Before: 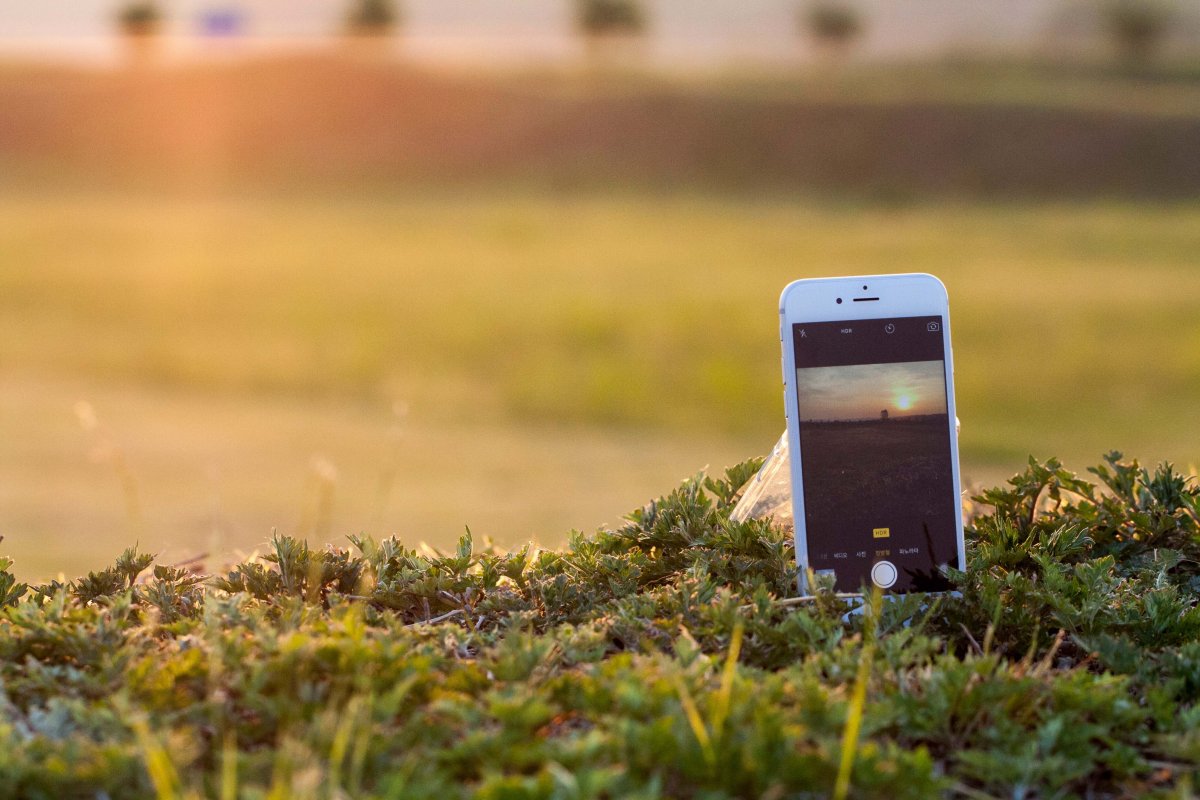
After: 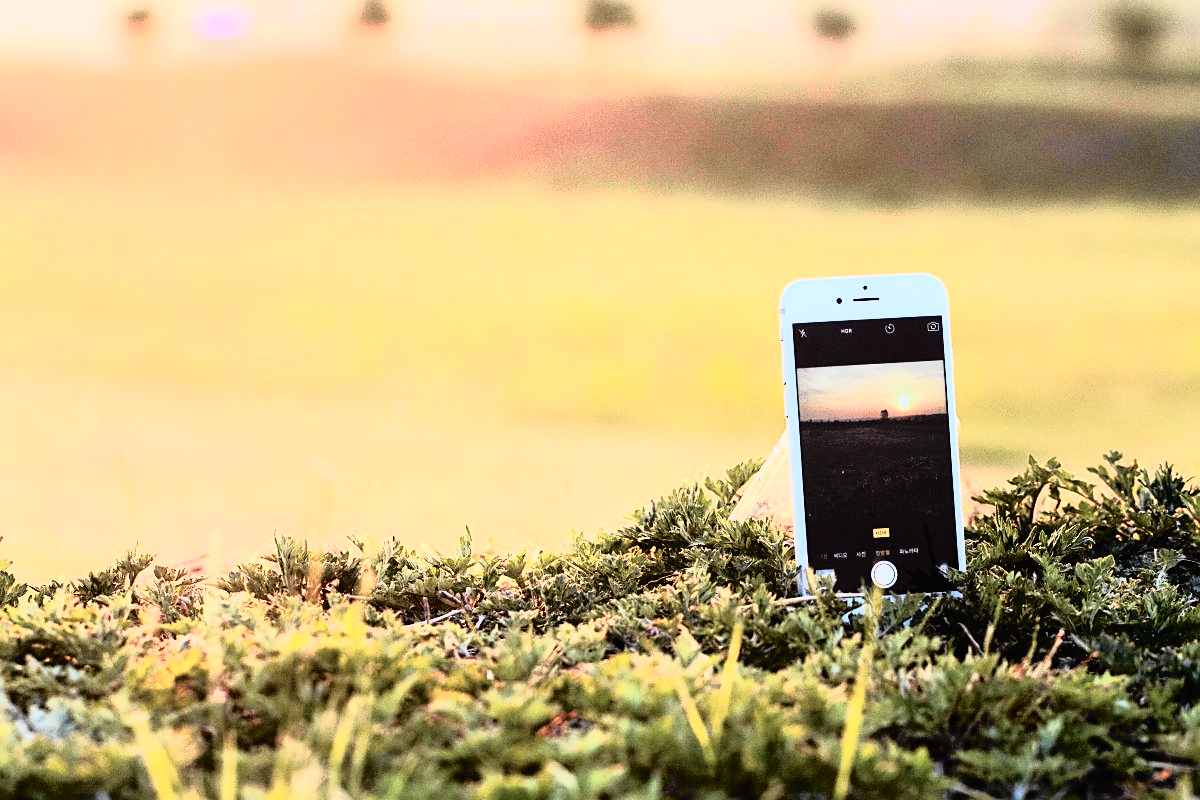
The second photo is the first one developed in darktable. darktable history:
sharpen: amount 0.478
rgb curve: curves: ch0 [(0, 0) (0.21, 0.15) (0.24, 0.21) (0.5, 0.75) (0.75, 0.96) (0.89, 0.99) (1, 1)]; ch1 [(0, 0.02) (0.21, 0.13) (0.25, 0.2) (0.5, 0.67) (0.75, 0.9) (0.89, 0.97) (1, 1)]; ch2 [(0, 0.02) (0.21, 0.13) (0.25, 0.2) (0.5, 0.67) (0.75, 0.9) (0.89, 0.97) (1, 1)], compensate middle gray true
tone curve: curves: ch0 [(0, 0.009) (0.105, 0.08) (0.195, 0.18) (0.283, 0.316) (0.384, 0.434) (0.485, 0.531) (0.638, 0.69) (0.81, 0.872) (1, 0.977)]; ch1 [(0, 0) (0.161, 0.092) (0.35, 0.33) (0.379, 0.401) (0.456, 0.469) (0.502, 0.5) (0.525, 0.514) (0.586, 0.604) (0.642, 0.645) (0.858, 0.817) (1, 0.942)]; ch2 [(0, 0) (0.371, 0.362) (0.437, 0.437) (0.48, 0.49) (0.53, 0.515) (0.56, 0.571) (0.622, 0.606) (0.881, 0.795) (1, 0.929)], color space Lab, independent channels, preserve colors none
